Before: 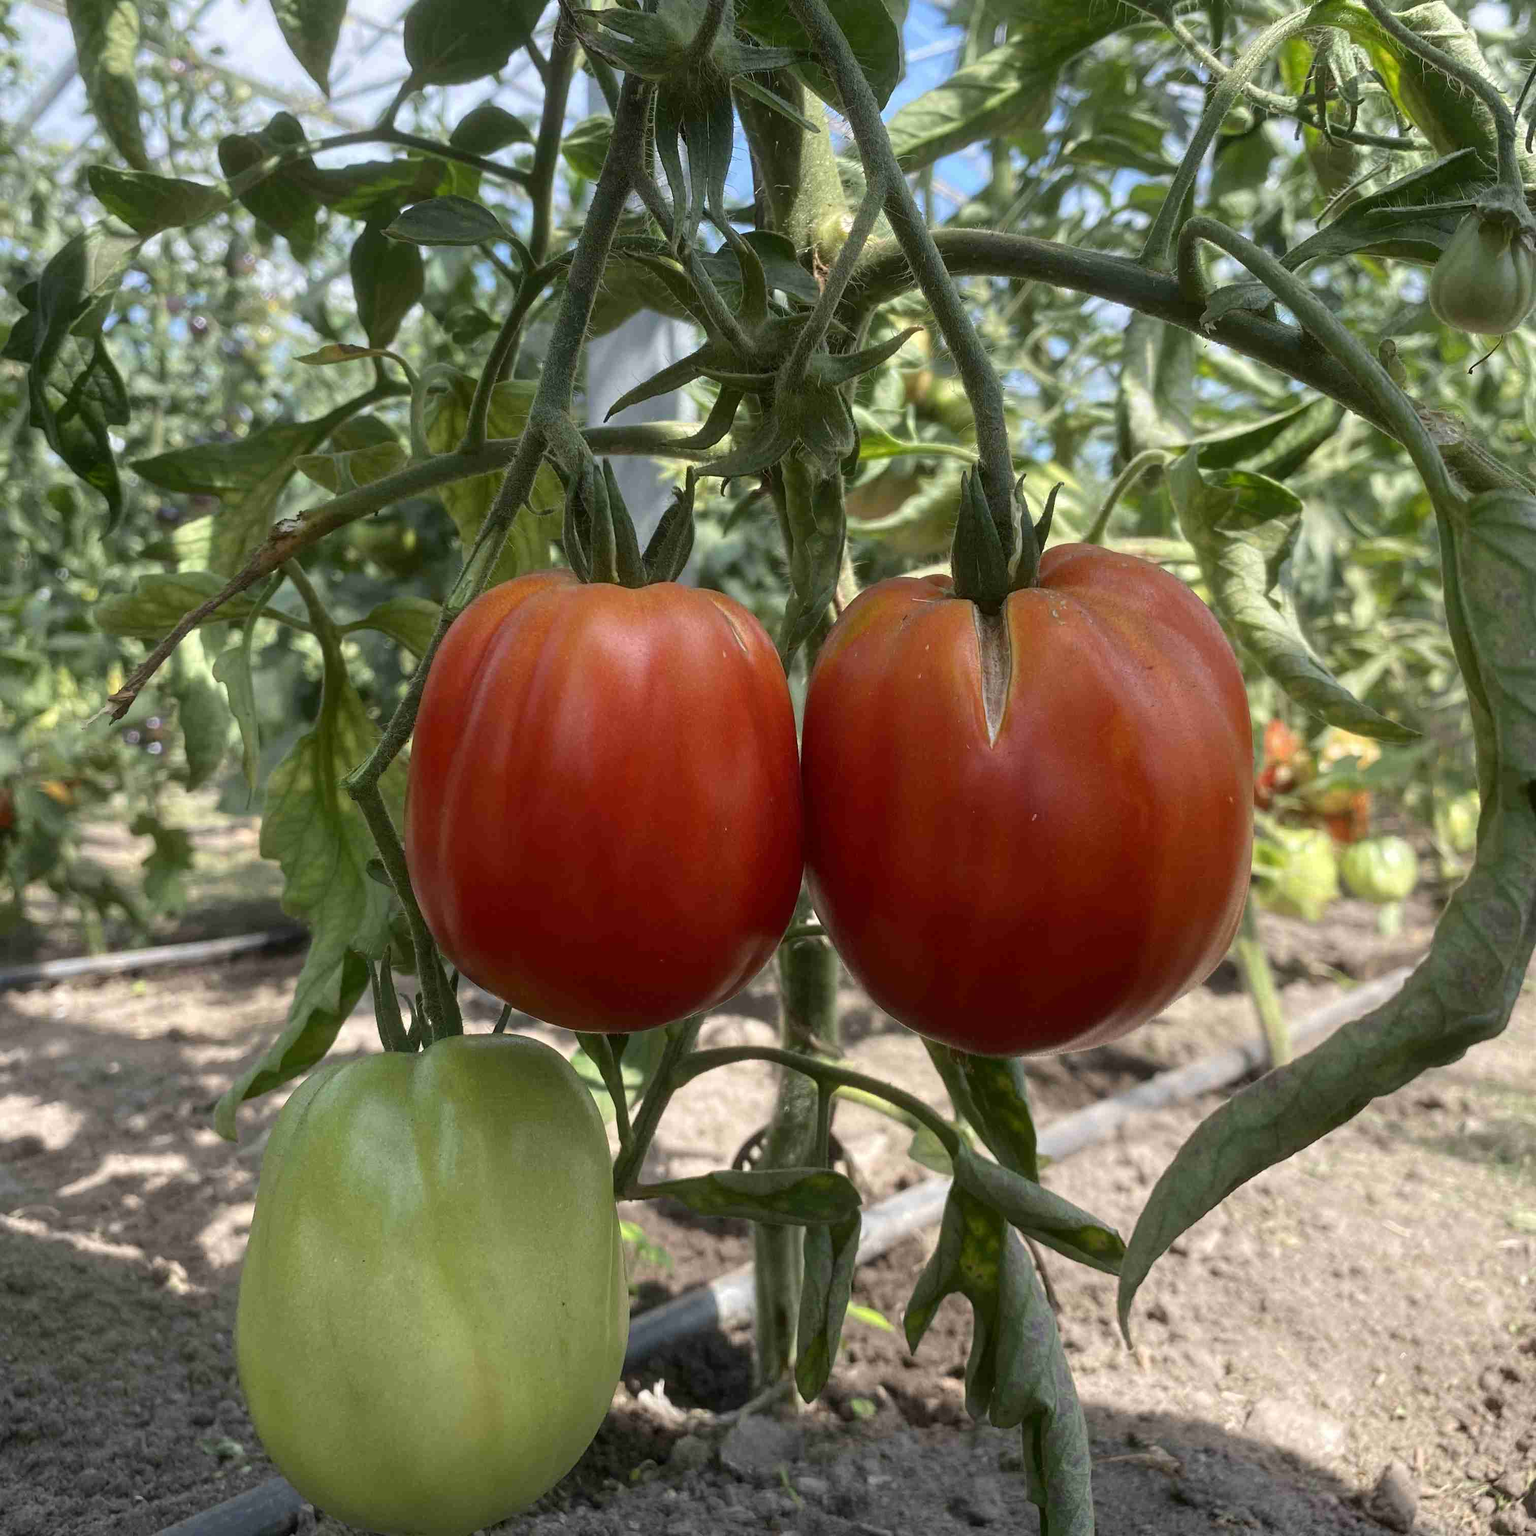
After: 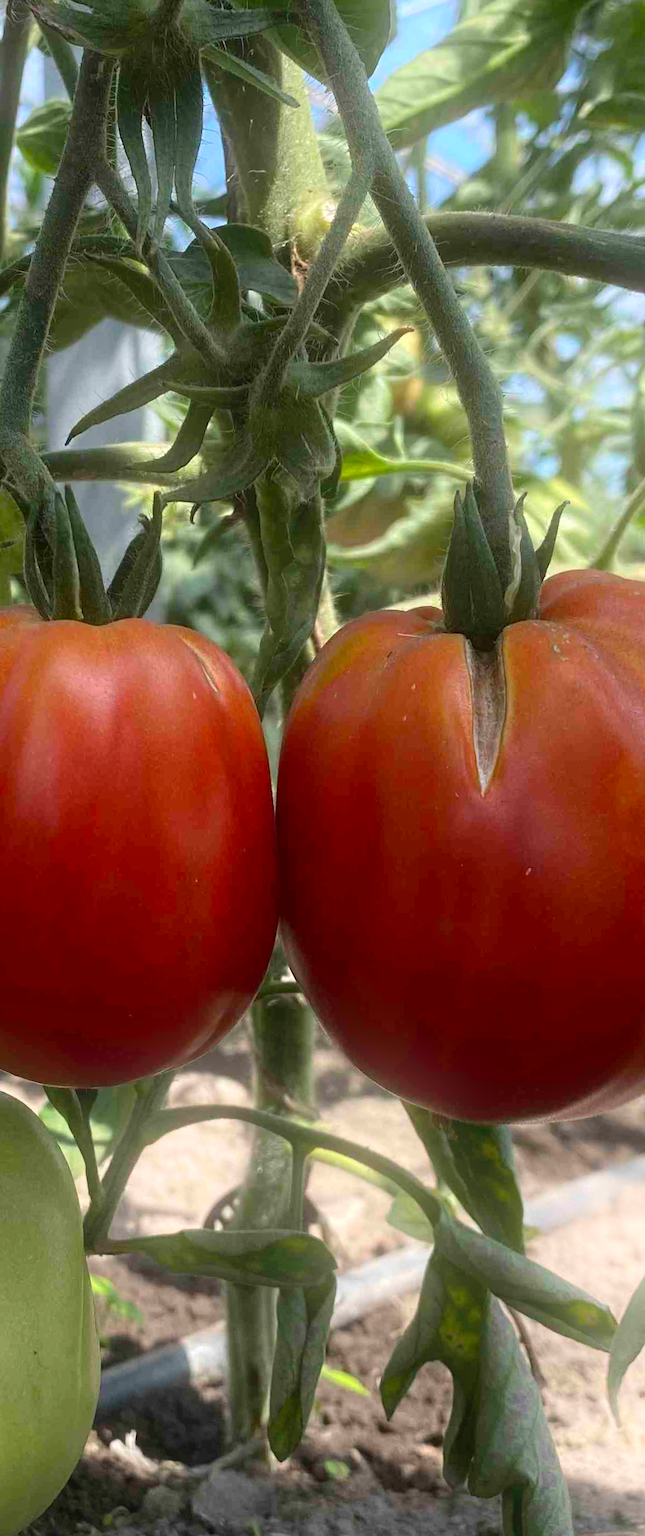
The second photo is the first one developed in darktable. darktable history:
crop: left 31.229%, right 27.105%
shadows and highlights: shadows -21.3, highlights 100, soften with gaussian
bloom: threshold 82.5%, strength 16.25%
rotate and perspective: rotation 0.062°, lens shift (vertical) 0.115, lens shift (horizontal) -0.133, crop left 0.047, crop right 0.94, crop top 0.061, crop bottom 0.94
